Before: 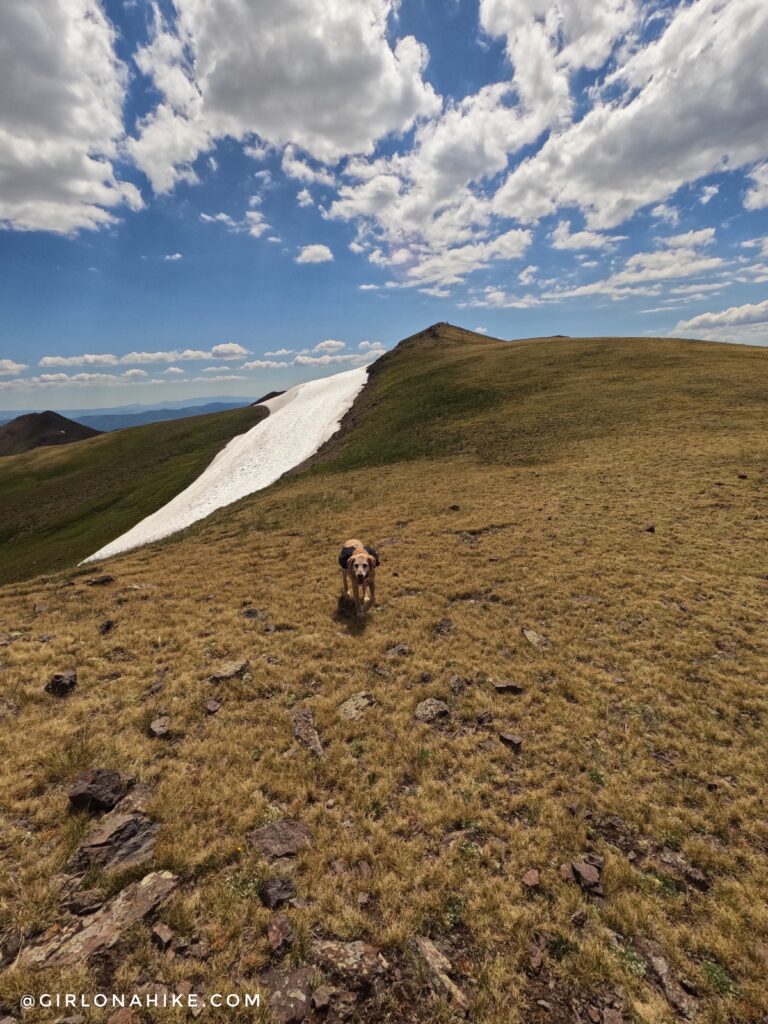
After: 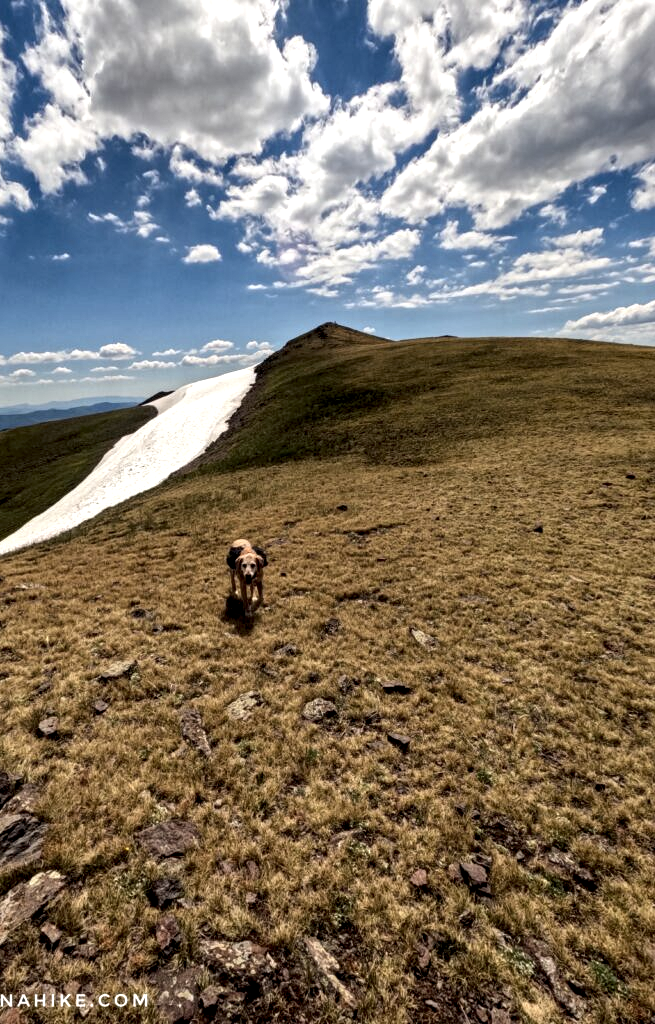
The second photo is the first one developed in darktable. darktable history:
crop and rotate: left 14.606%
local contrast: highlights 81%, shadows 57%, detail 175%, midtone range 0.603
